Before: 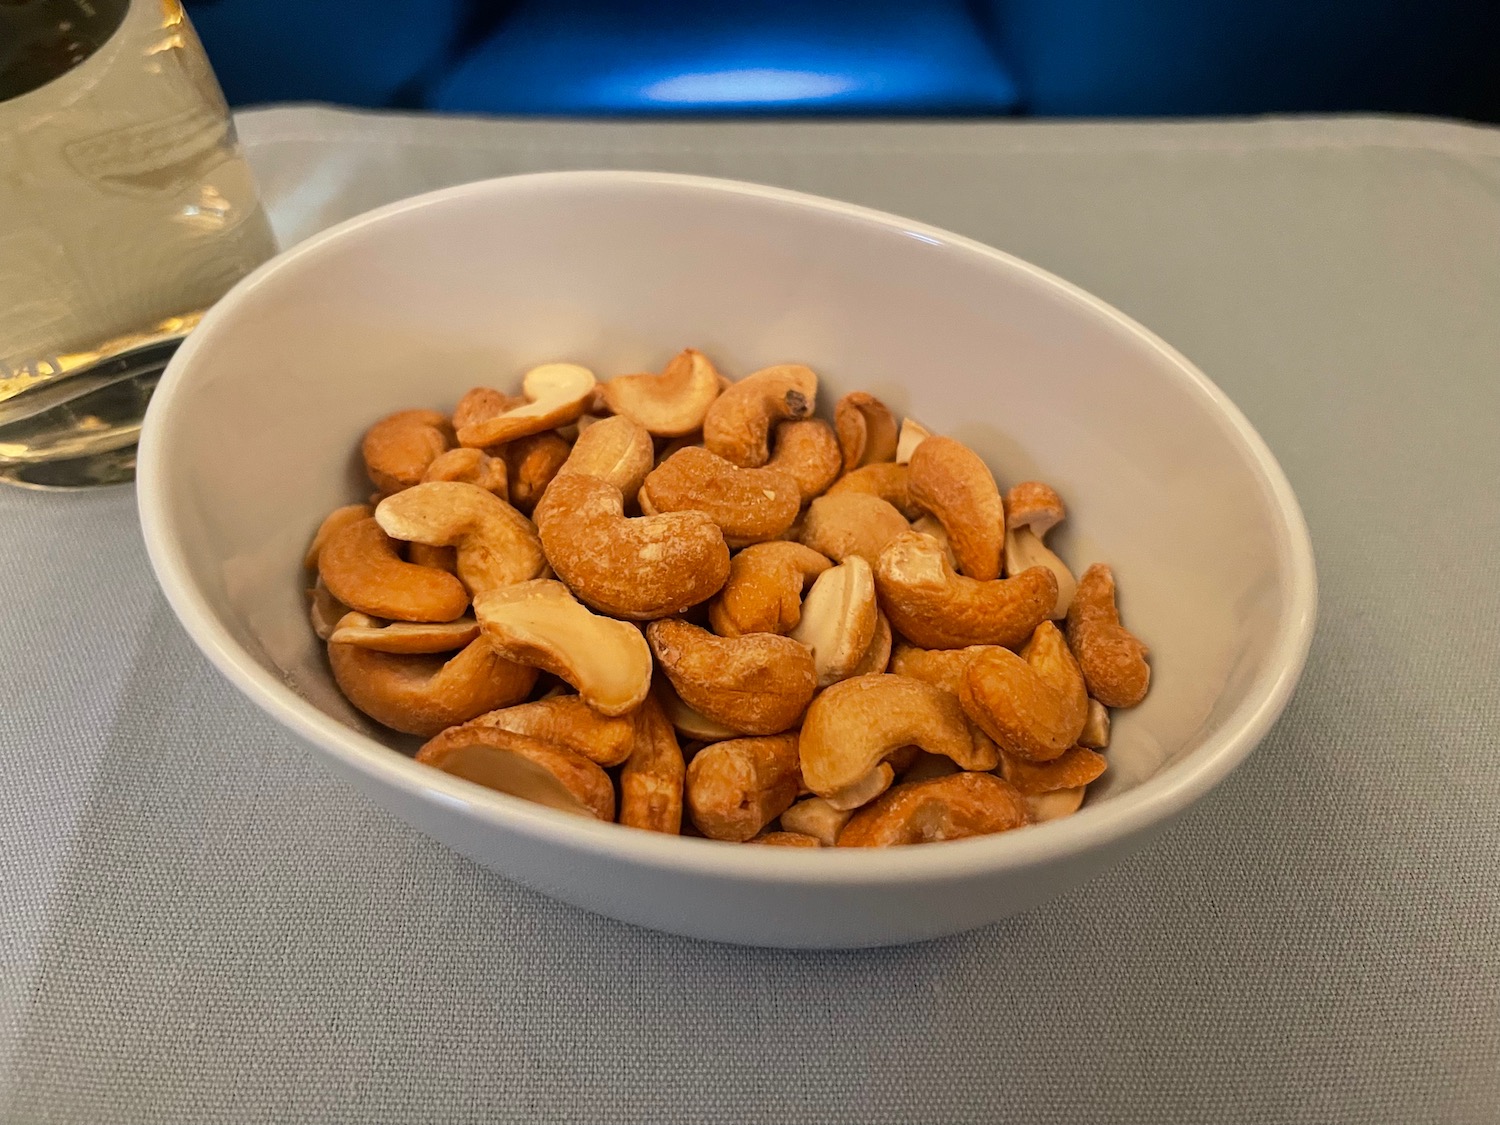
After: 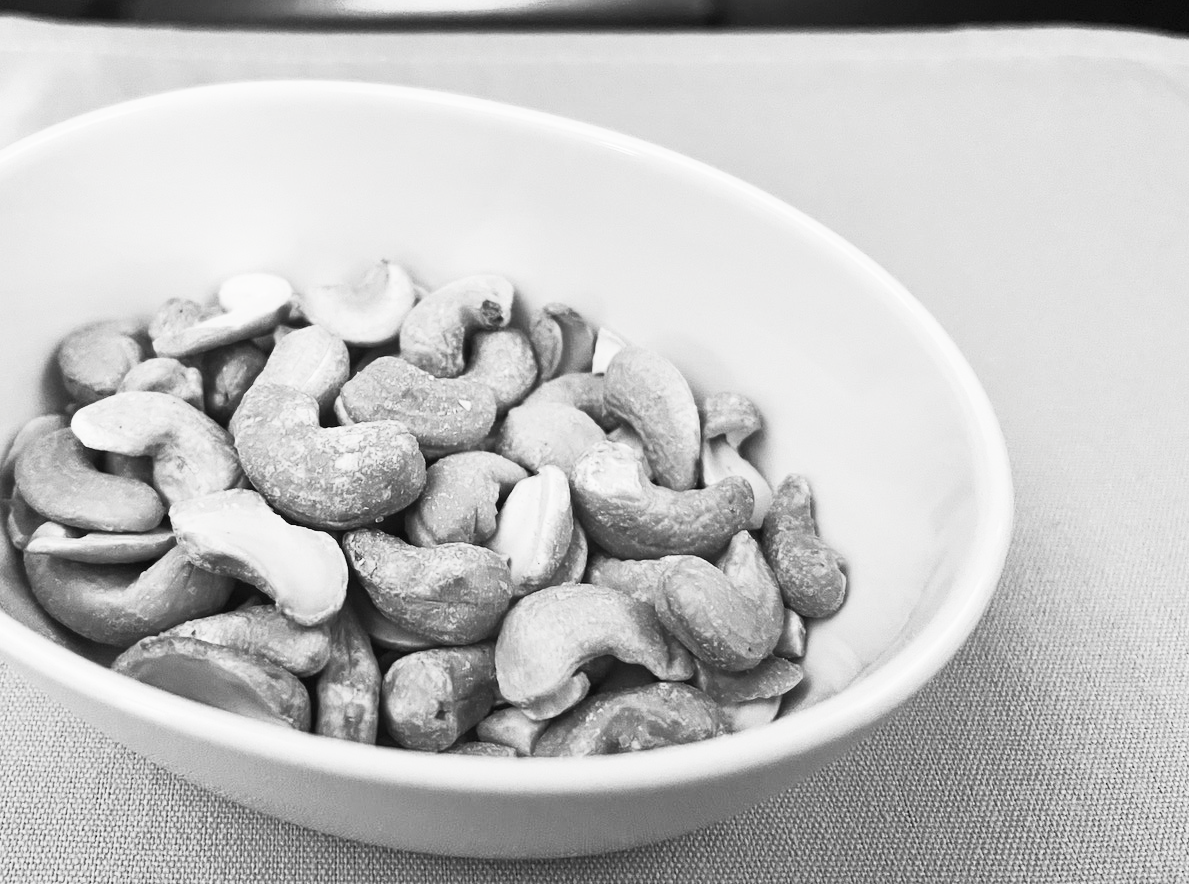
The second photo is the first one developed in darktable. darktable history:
contrast brightness saturation: contrast 0.527, brightness 0.466, saturation -0.997
crop and rotate: left 20.305%, top 8.057%, right 0.419%, bottom 13.323%
